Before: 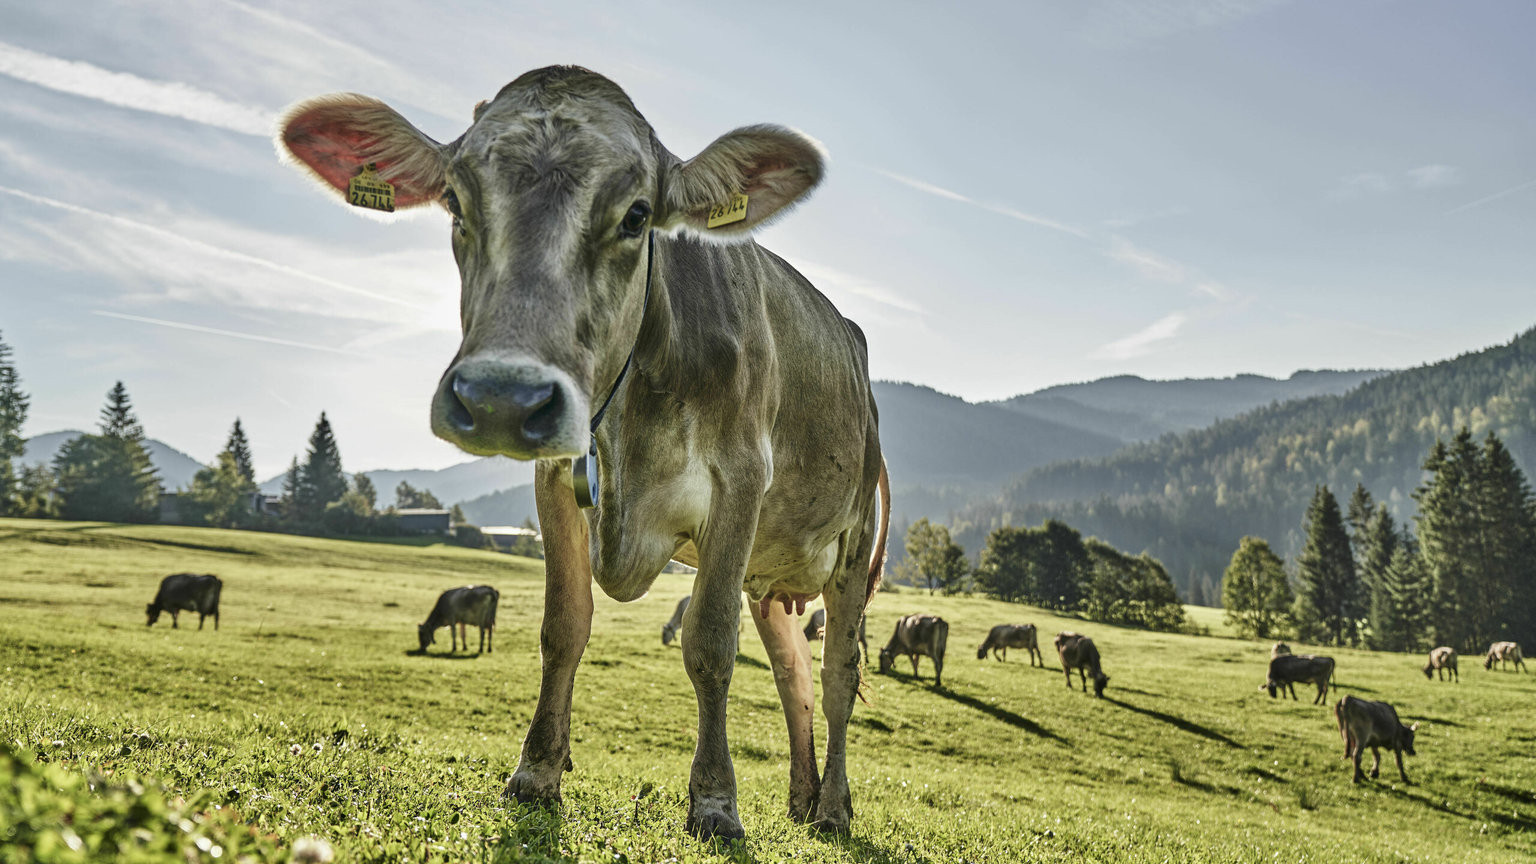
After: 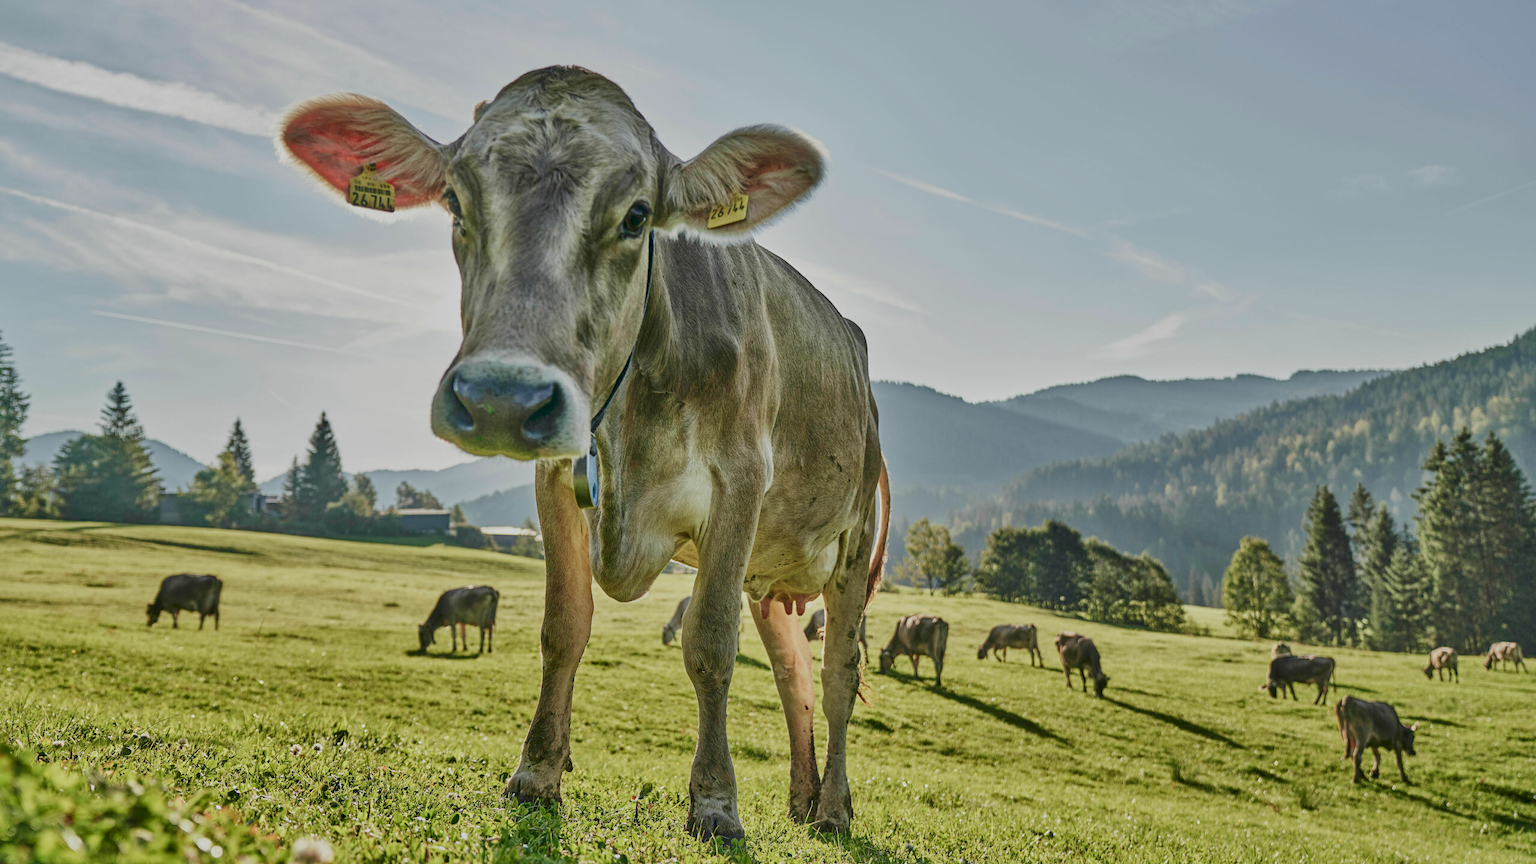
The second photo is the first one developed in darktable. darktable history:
color balance rgb: contrast -30%
local contrast: mode bilateral grid, contrast 20, coarseness 50, detail 130%, midtone range 0.2
